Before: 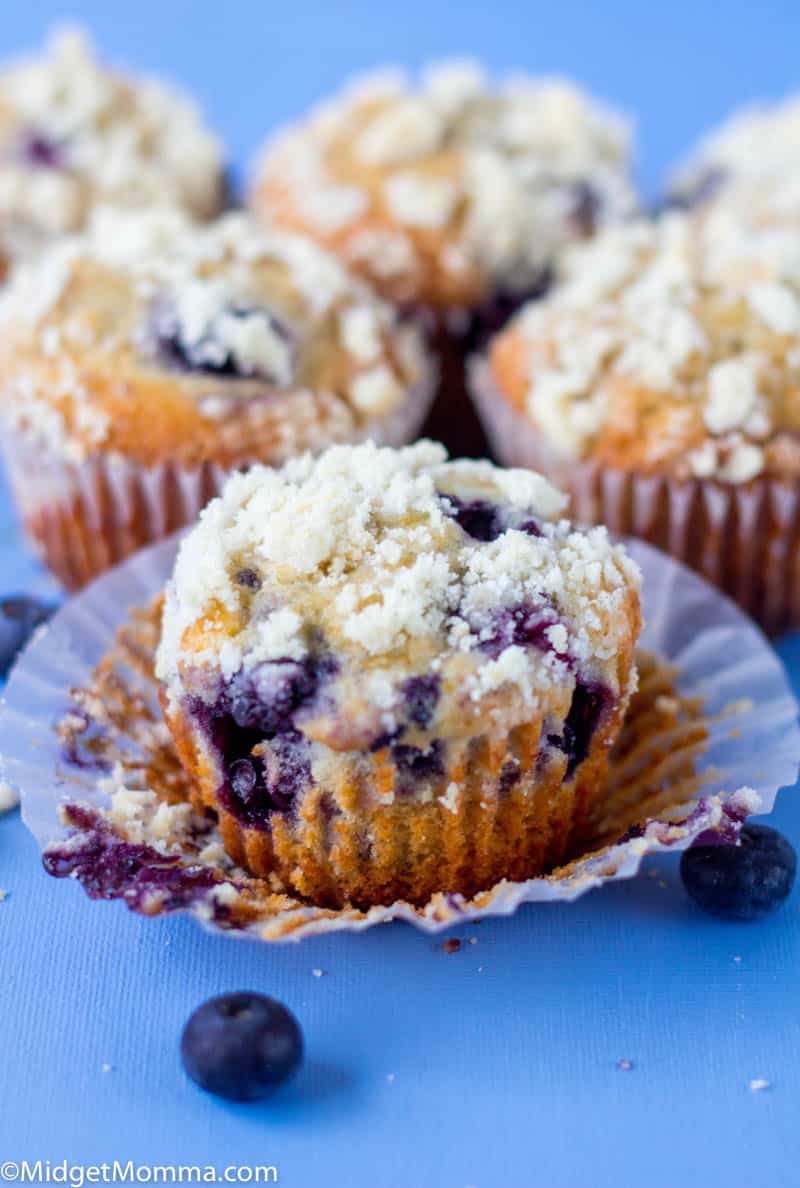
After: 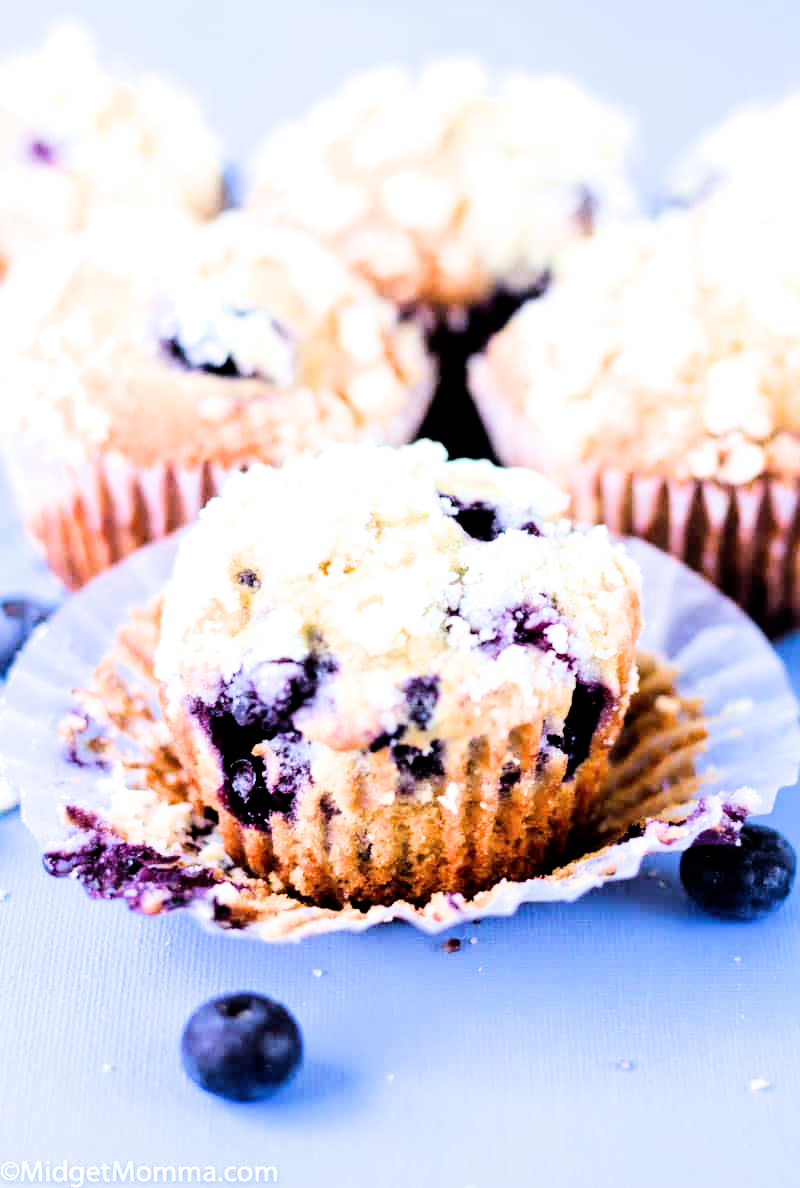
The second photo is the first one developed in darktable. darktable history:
exposure: black level correction 0, exposure 1.095 EV, compensate highlight preservation false
tone equalizer: -8 EV -1.08 EV, -7 EV -1.03 EV, -6 EV -0.851 EV, -5 EV -0.551 EV, -3 EV 0.572 EV, -2 EV 0.896 EV, -1 EV 1.01 EV, +0 EV 1.07 EV, edges refinement/feathering 500, mask exposure compensation -1.57 EV, preserve details no
filmic rgb: black relative exposure -5.1 EV, white relative exposure 3.96 EV, hardness 2.89, contrast 1.301, highlights saturation mix -9.09%
velvia: on, module defaults
